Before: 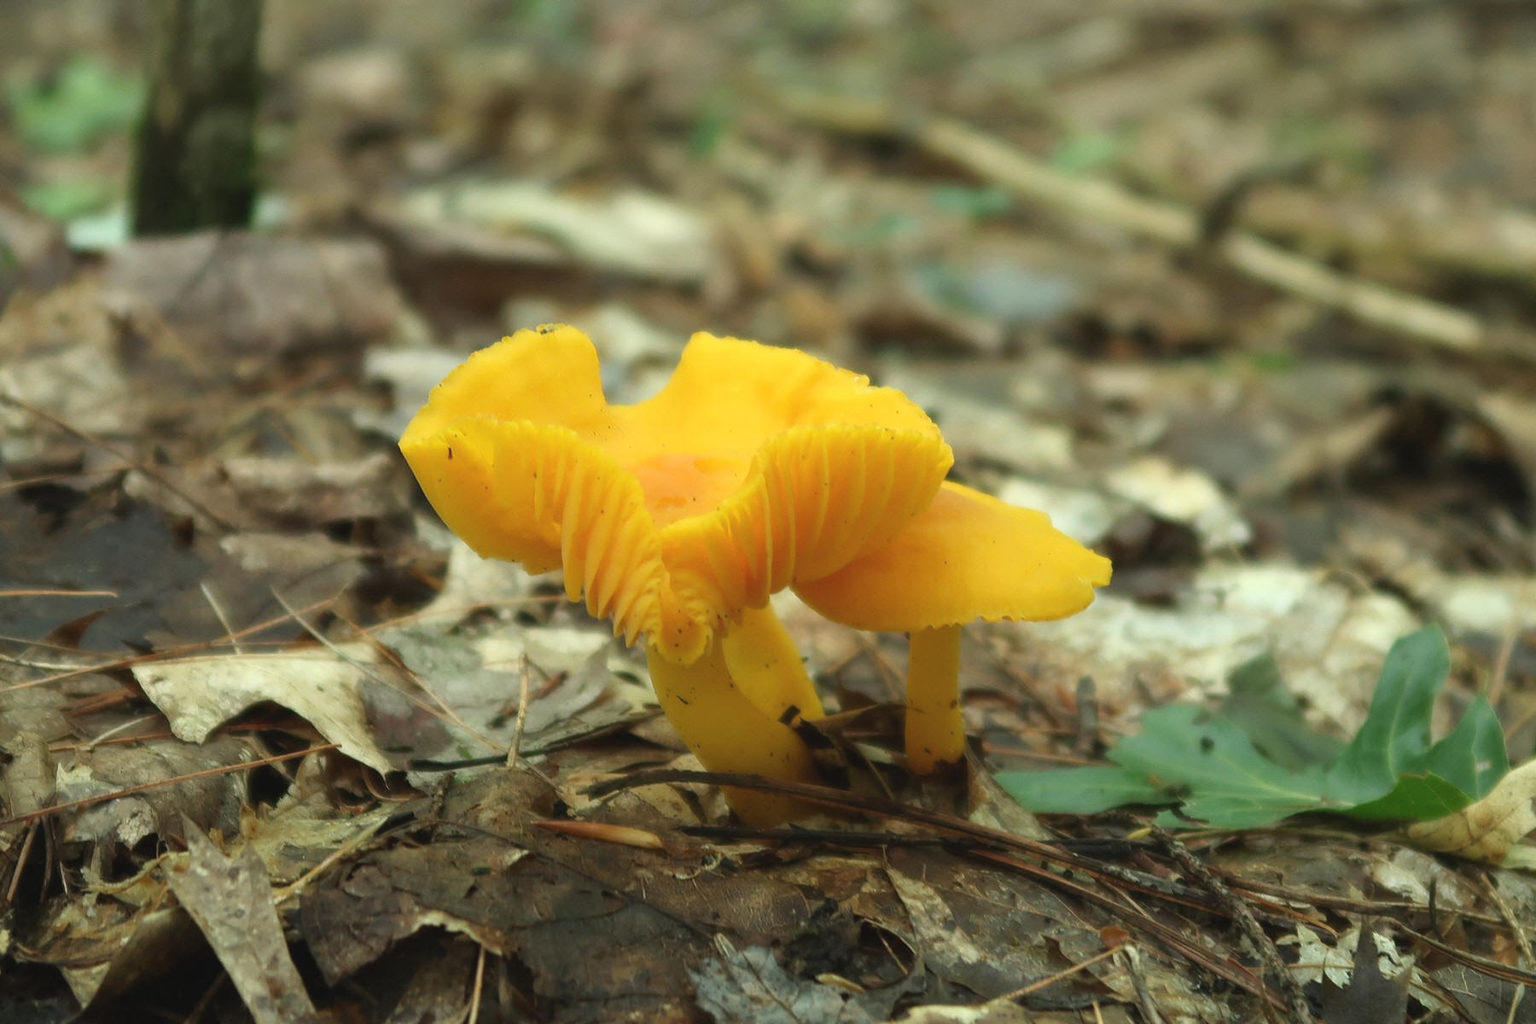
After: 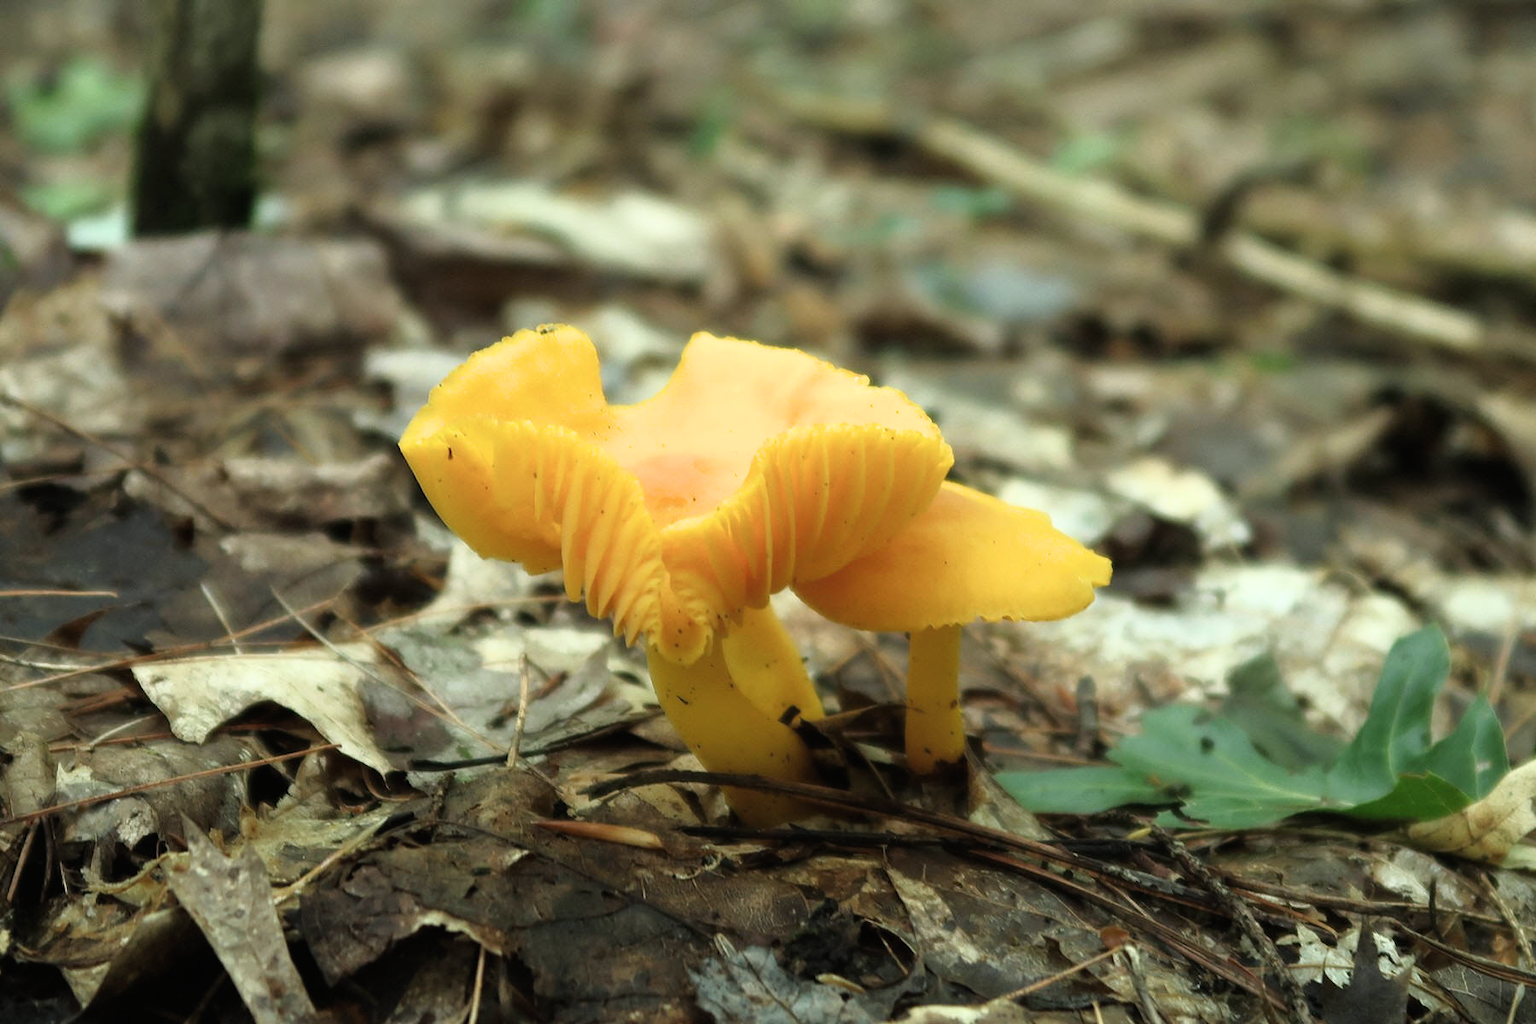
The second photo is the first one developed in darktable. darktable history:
filmic rgb: white relative exposure 2.45 EV, hardness 6.33
white balance: red 0.983, blue 1.036
